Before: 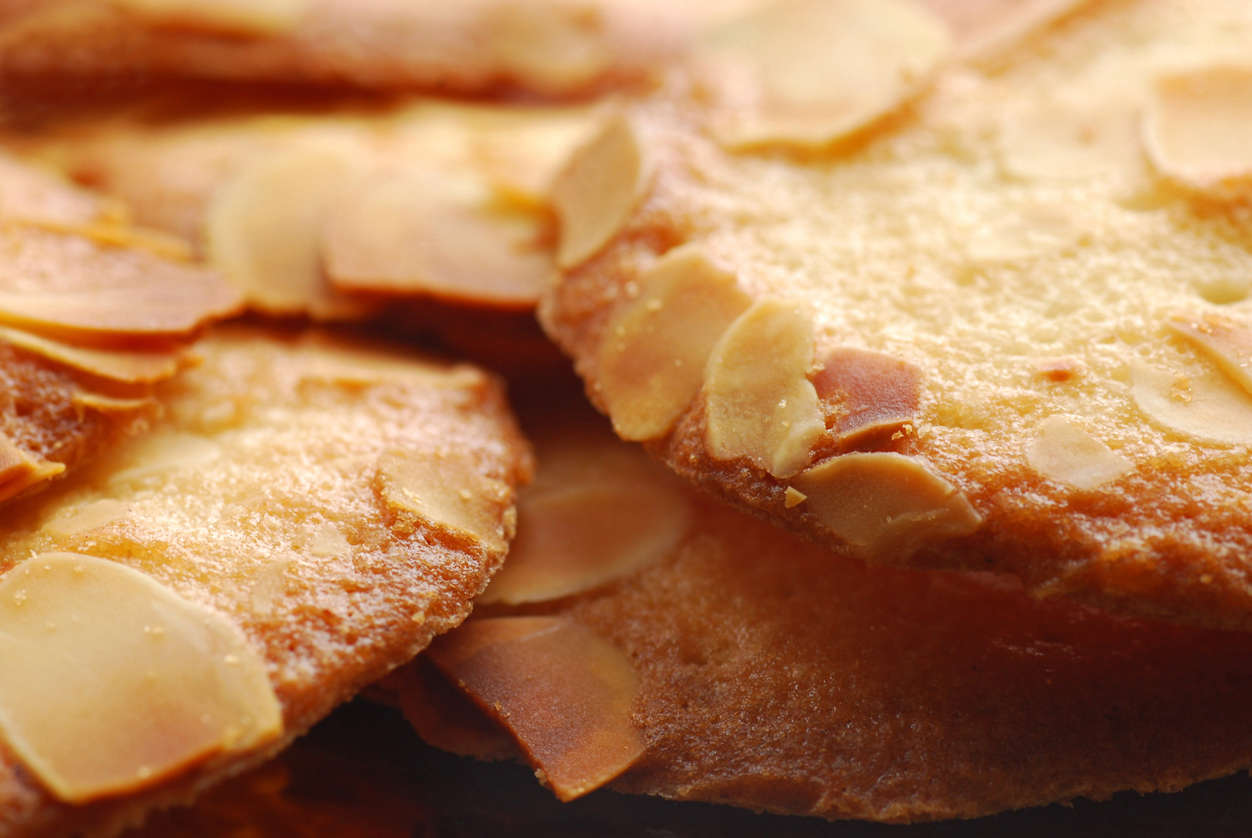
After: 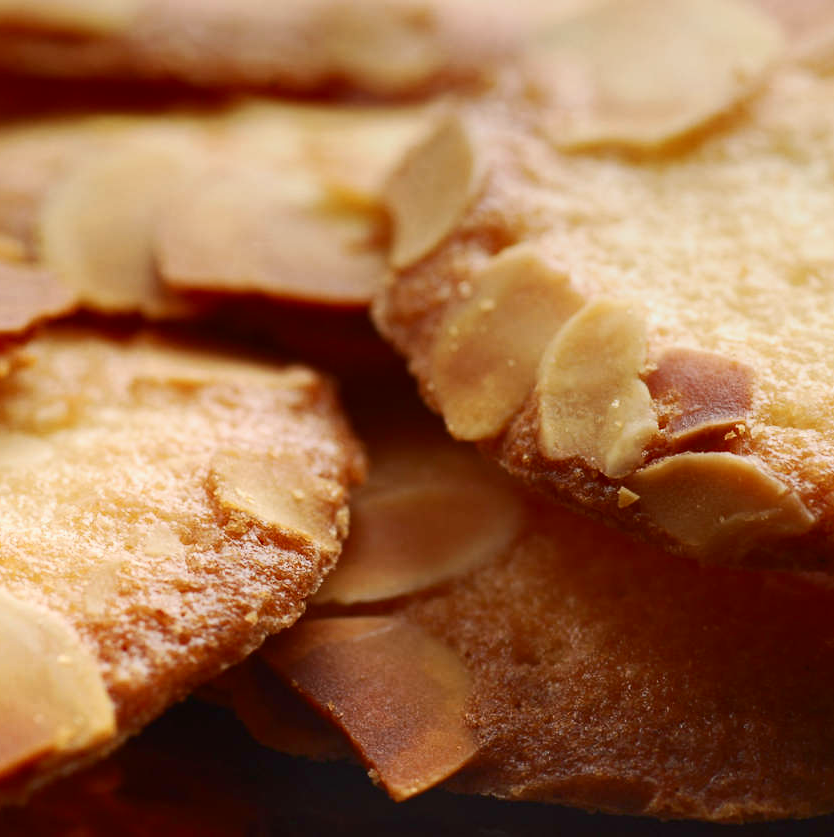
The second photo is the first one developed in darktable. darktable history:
graduated density: on, module defaults
crop and rotate: left 13.409%, right 19.924%
contrast brightness saturation: contrast 0.22
